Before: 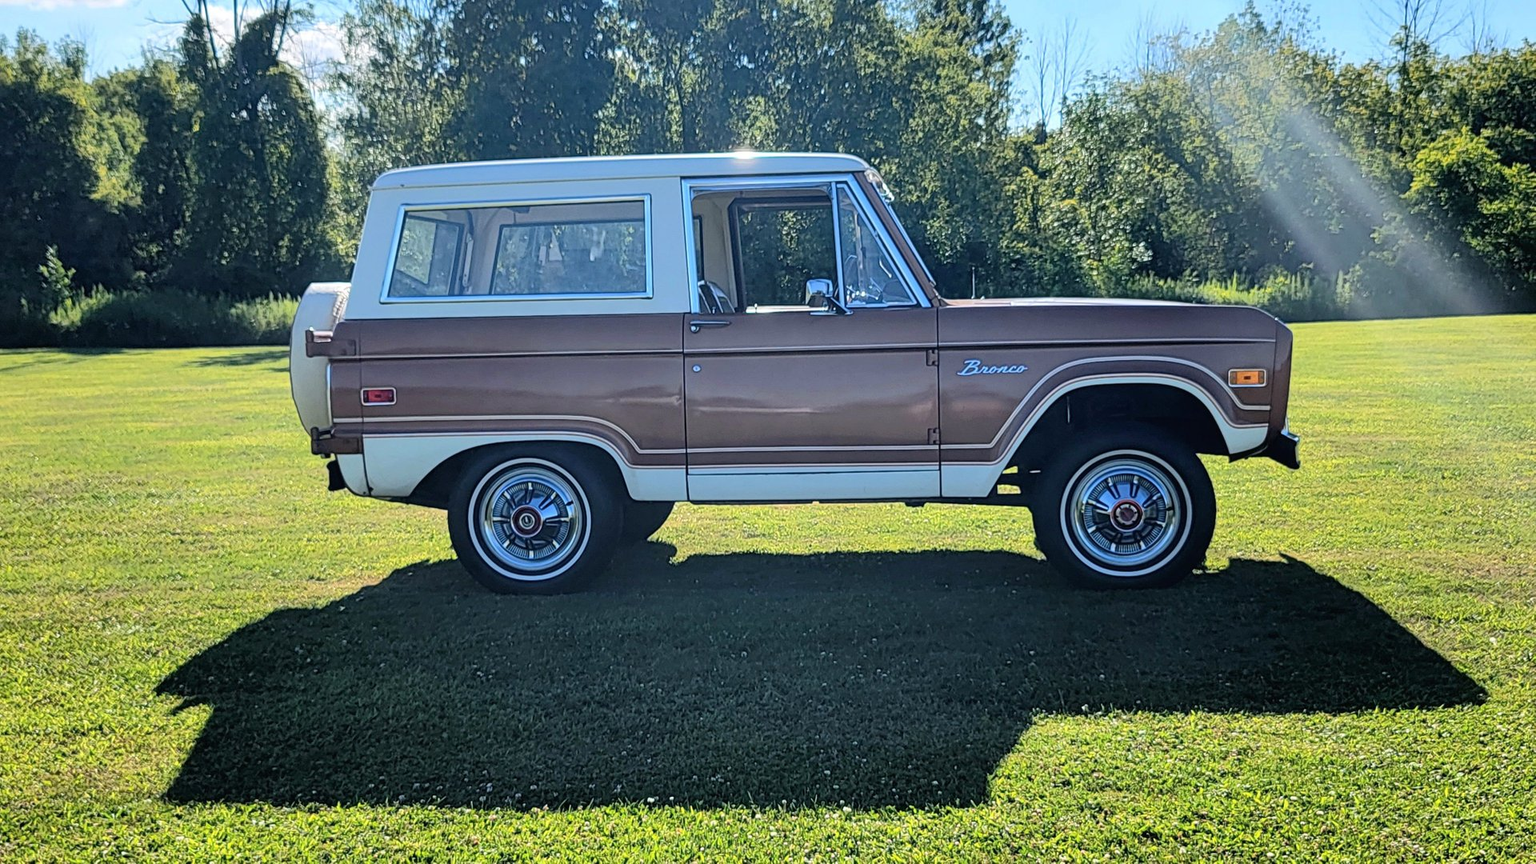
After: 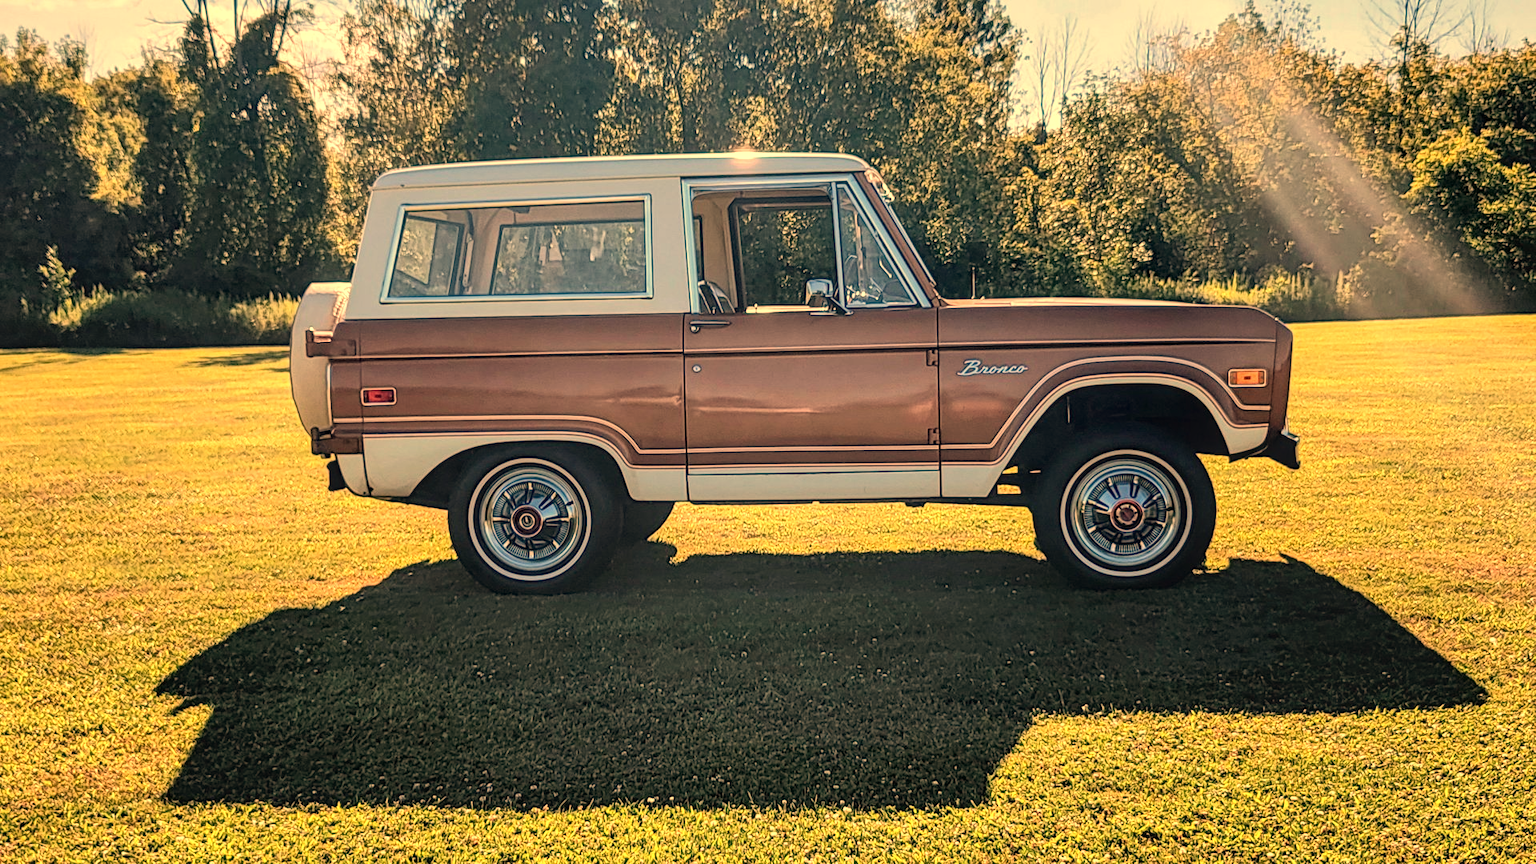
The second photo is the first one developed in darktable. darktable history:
local contrast: on, module defaults
white balance: red 1.467, blue 0.684
color zones: curves: ch0 [(0.25, 0.5) (0.428, 0.473) (0.75, 0.5)]; ch1 [(0.243, 0.479) (0.398, 0.452) (0.75, 0.5)]
